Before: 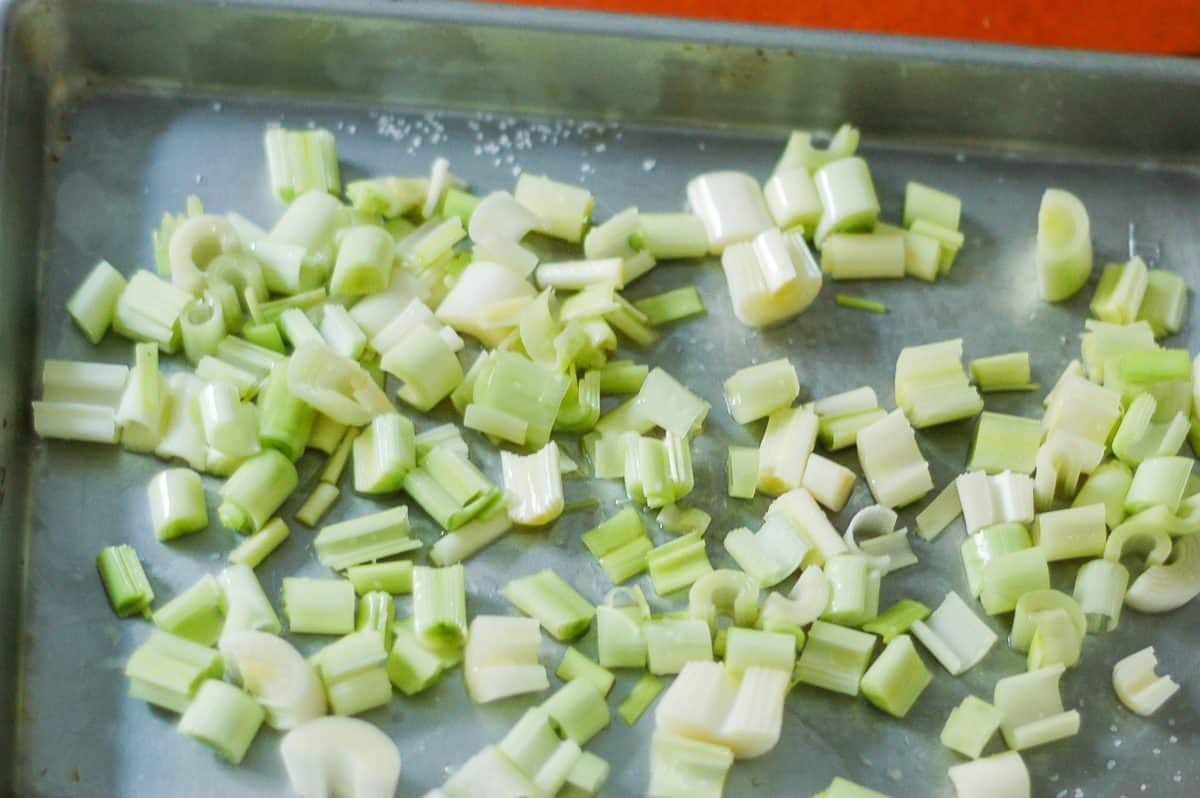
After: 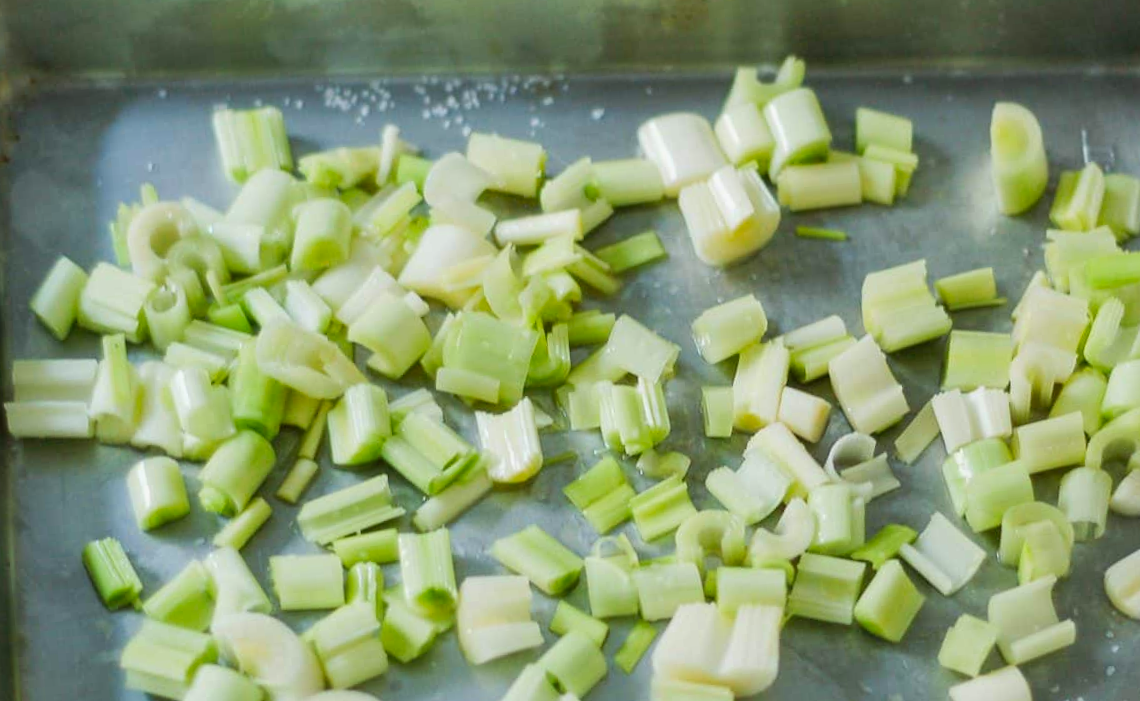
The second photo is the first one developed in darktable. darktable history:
rotate and perspective: rotation -5°, crop left 0.05, crop right 0.952, crop top 0.11, crop bottom 0.89
crop: bottom 0.071%
contrast brightness saturation: contrast 0.04, saturation 0.16
exposure: exposure -0.116 EV, compensate exposure bias true, compensate highlight preservation false
